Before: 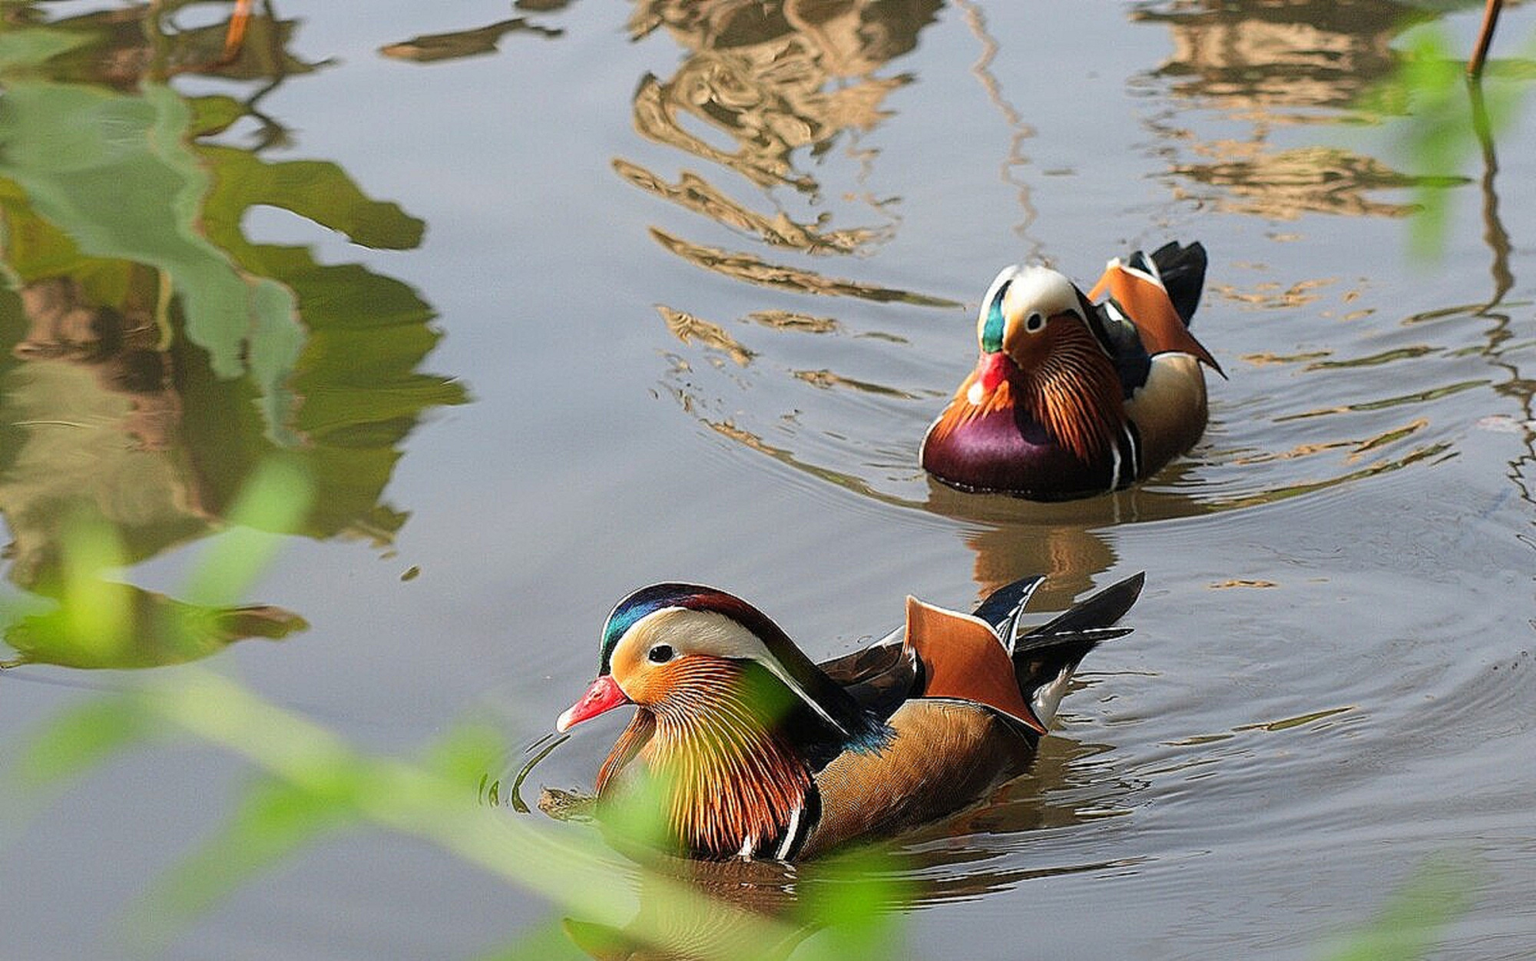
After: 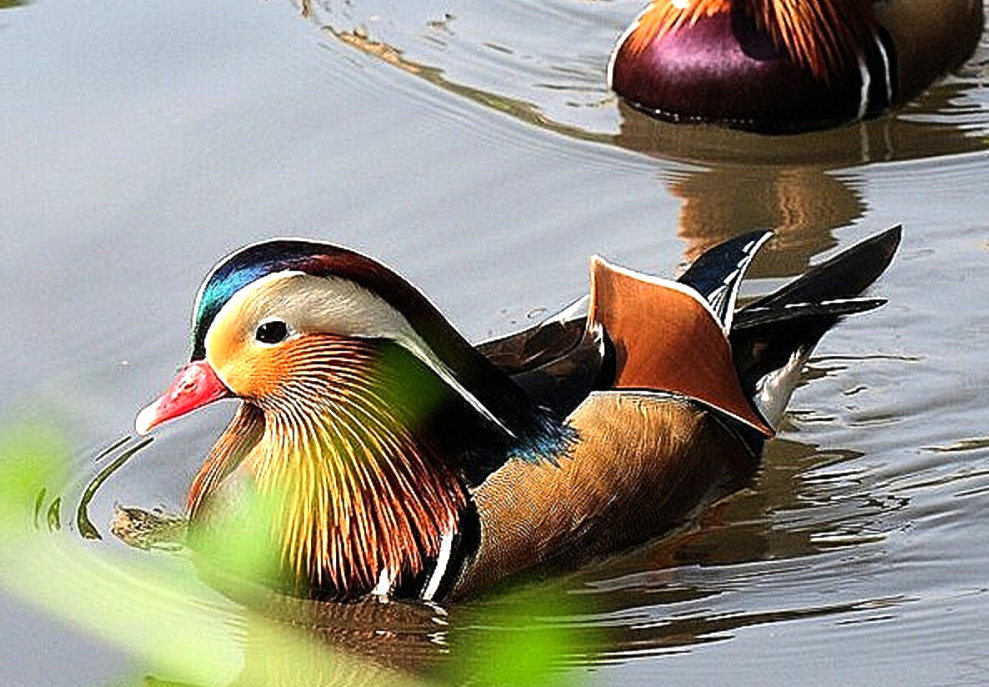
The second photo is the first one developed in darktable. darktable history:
exposure: black level correction 0.001, compensate exposure bias true, compensate highlight preservation false
tone equalizer: -8 EV -0.723 EV, -7 EV -0.681 EV, -6 EV -0.619 EV, -5 EV -0.363 EV, -3 EV 0.382 EV, -2 EV 0.6 EV, -1 EV 0.698 EV, +0 EV 0.74 EV, edges refinement/feathering 500, mask exposure compensation -1.57 EV, preserve details no
crop: left 29.455%, top 41.541%, right 21.073%, bottom 3.494%
